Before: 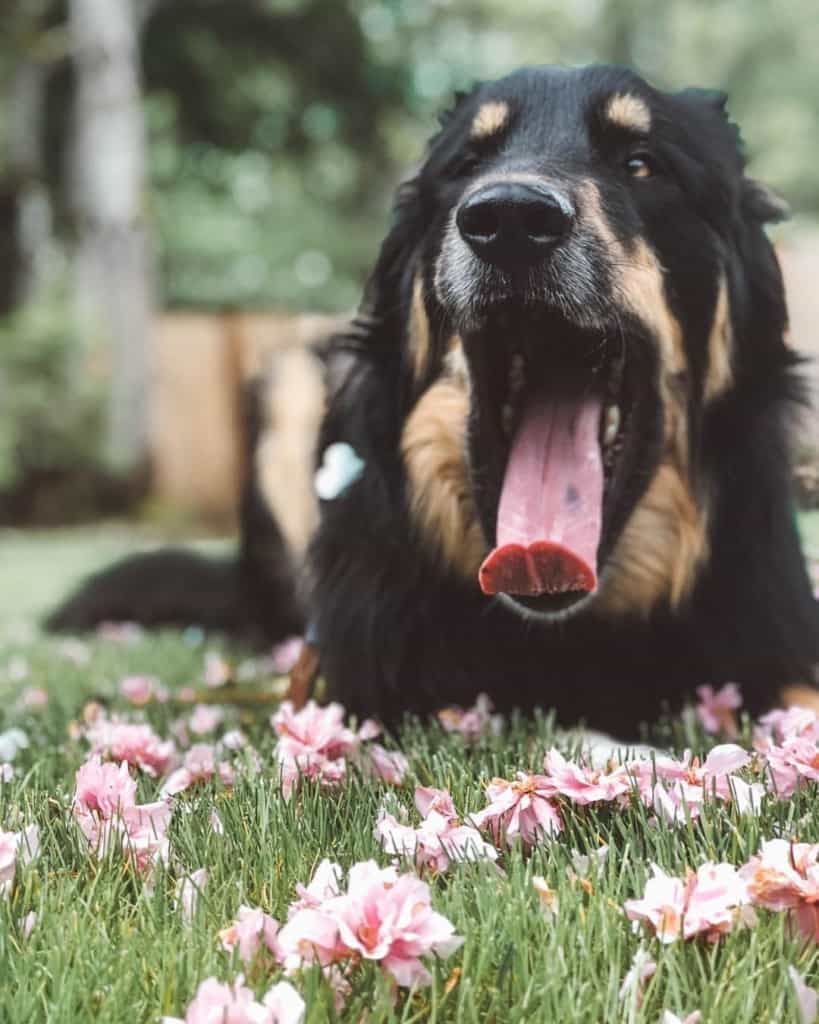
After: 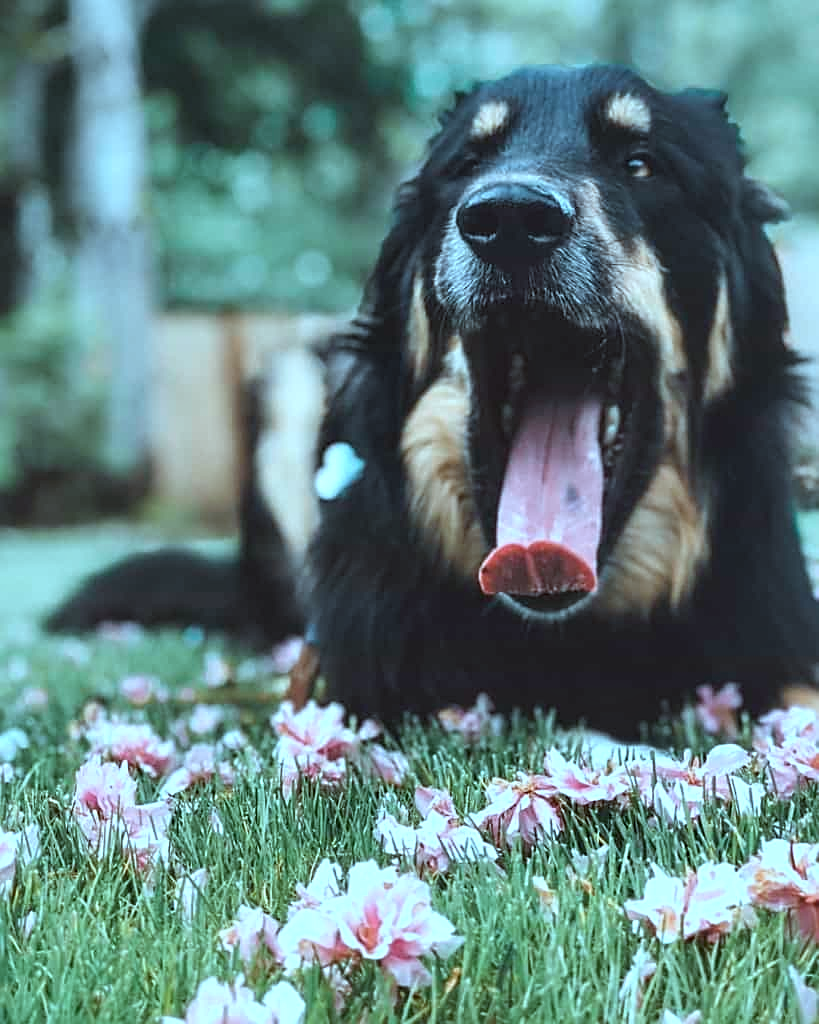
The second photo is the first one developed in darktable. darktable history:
sharpen: on, module defaults
color correction: highlights a* -10.04, highlights b* -10.37
contrast equalizer: octaves 7, y [[0.524 ×6], [0.512 ×6], [0.379 ×6], [0 ×6], [0 ×6]]
color calibration: illuminant Planckian (black body), x 0.378, y 0.375, temperature 4065 K
